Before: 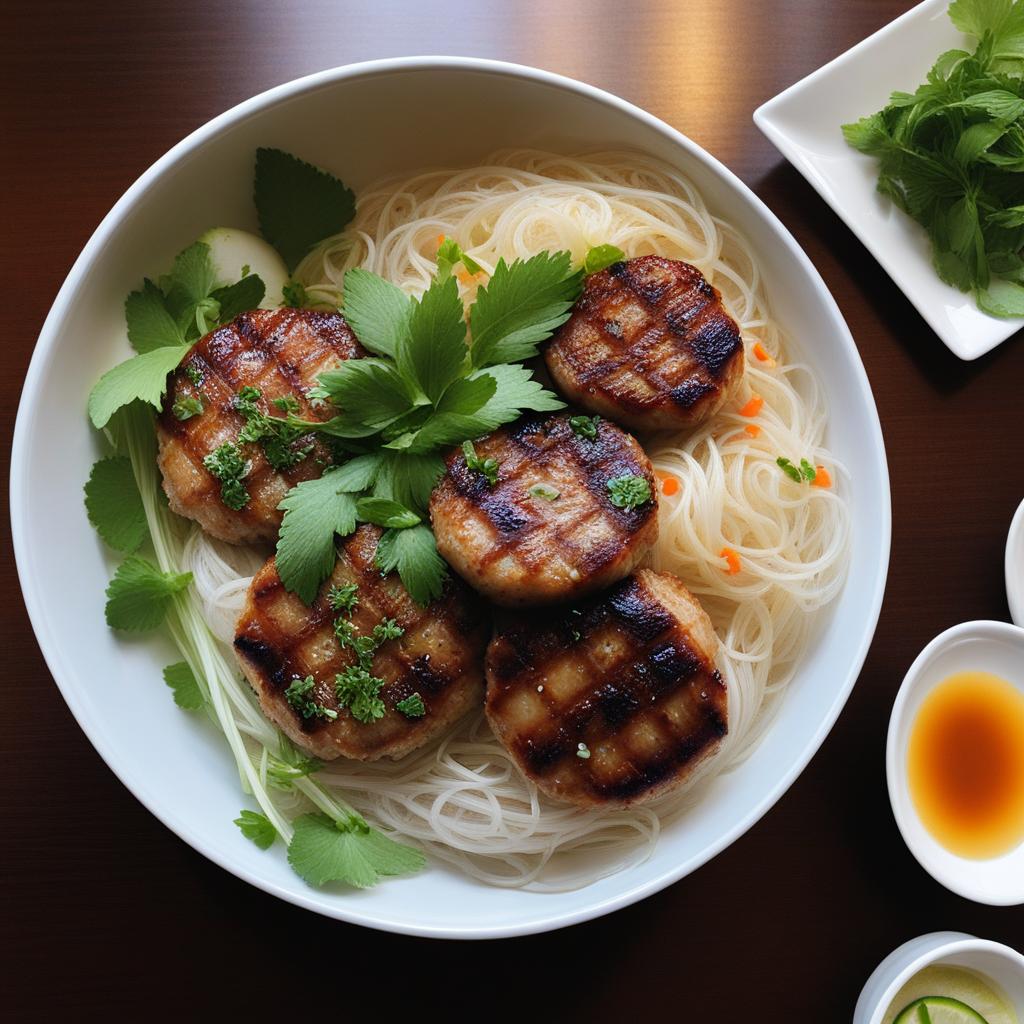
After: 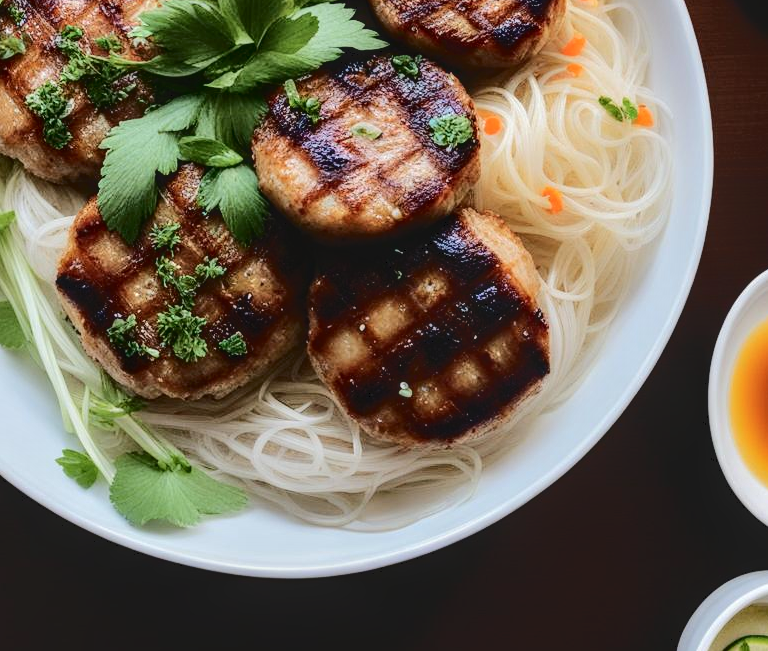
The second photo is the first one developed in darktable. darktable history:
crop and rotate: left 17.385%, top 35.287%, right 7.597%, bottom 1.046%
local contrast: detail 130%
tone curve: curves: ch0 [(0, 0) (0.003, 0.057) (0.011, 0.061) (0.025, 0.065) (0.044, 0.075) (0.069, 0.082) (0.1, 0.09) (0.136, 0.102) (0.177, 0.145) (0.224, 0.195) (0.277, 0.27) (0.335, 0.374) (0.399, 0.486) (0.468, 0.578) (0.543, 0.652) (0.623, 0.717) (0.709, 0.778) (0.801, 0.837) (0.898, 0.909) (1, 1)], color space Lab, independent channels, preserve colors none
